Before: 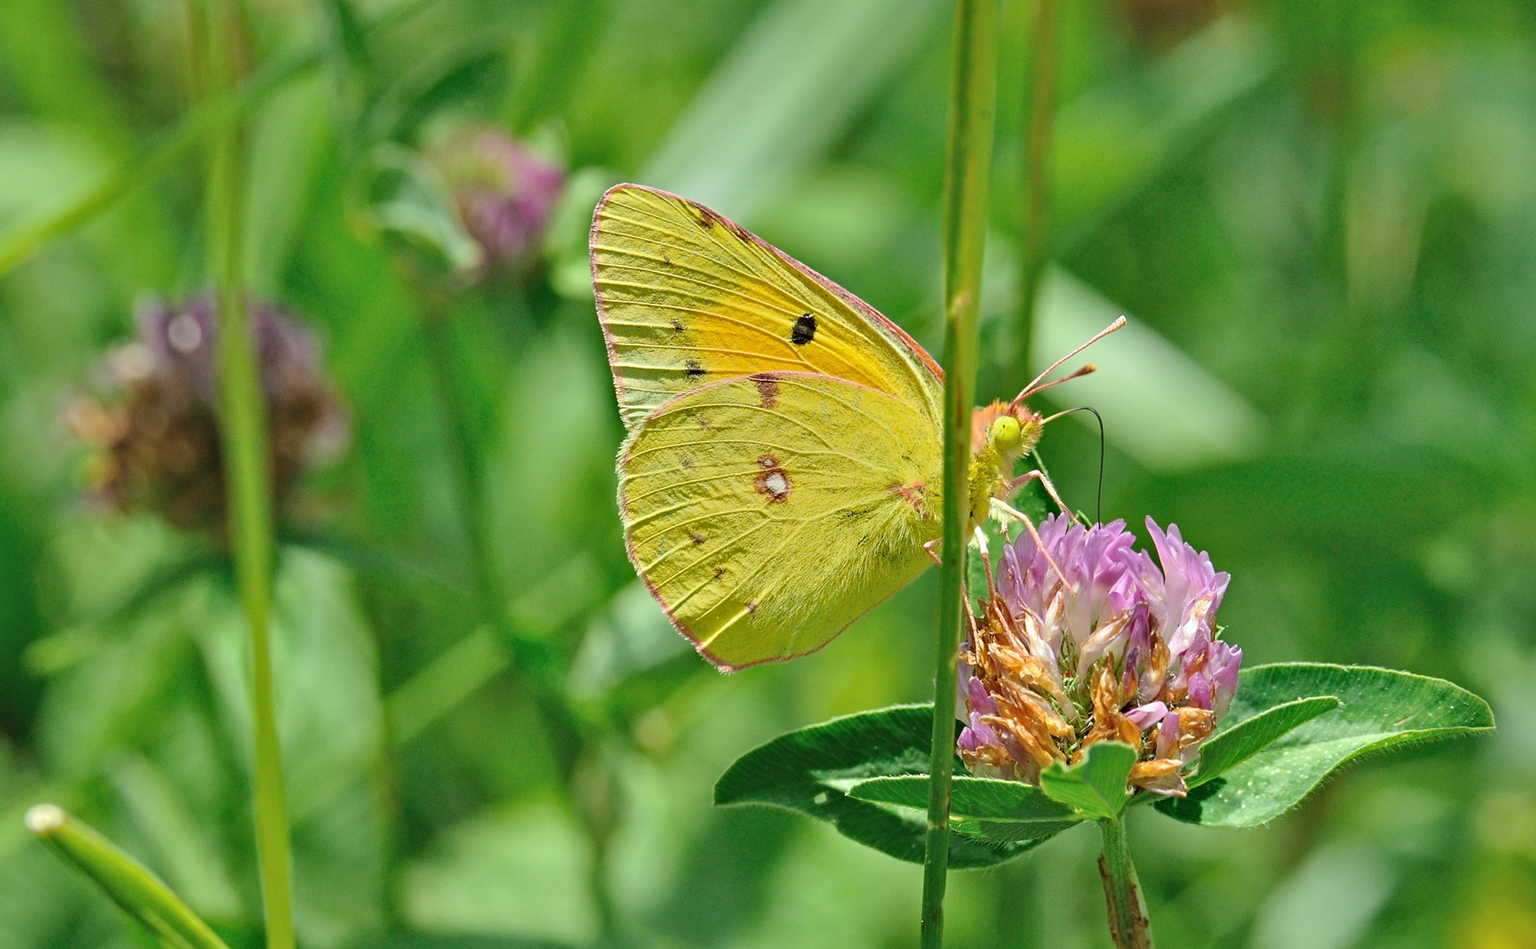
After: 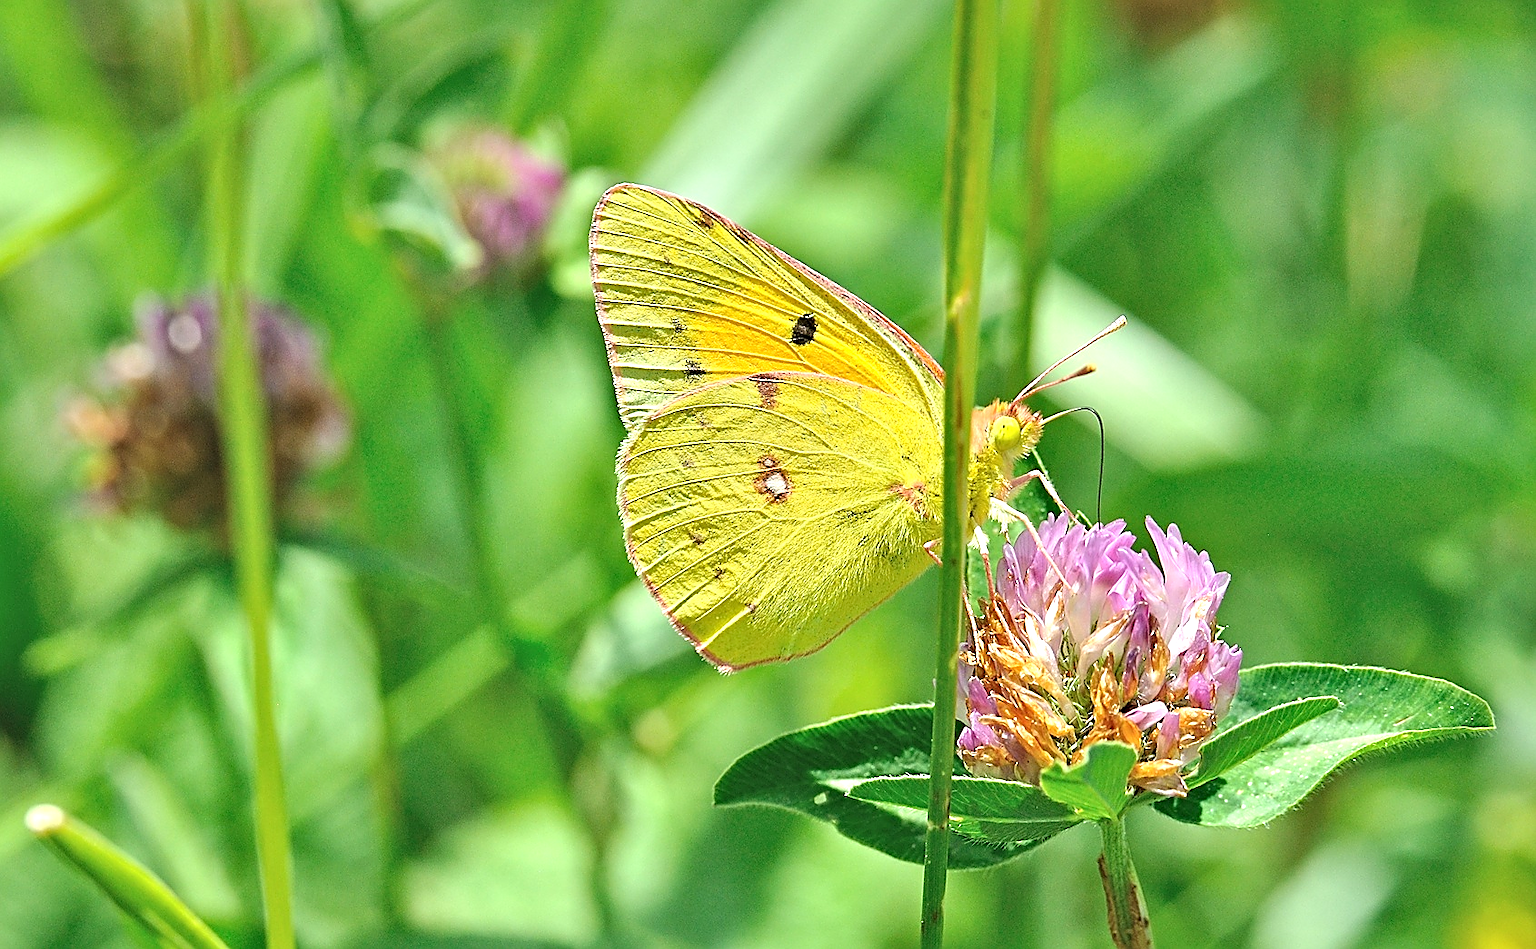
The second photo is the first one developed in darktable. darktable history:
exposure: black level correction 0, exposure 0.699 EV, compensate highlight preservation false
sharpen: radius 1.36, amount 1.24, threshold 0.789
